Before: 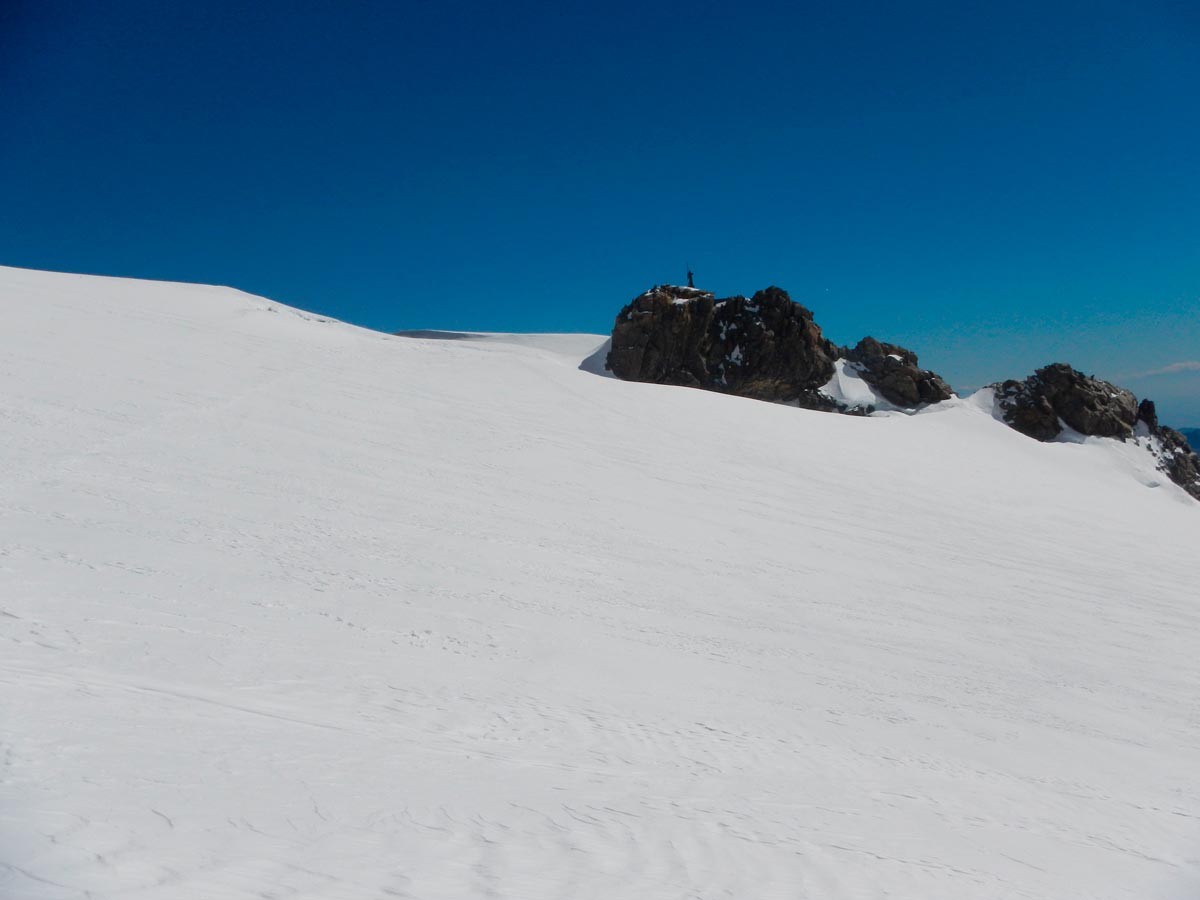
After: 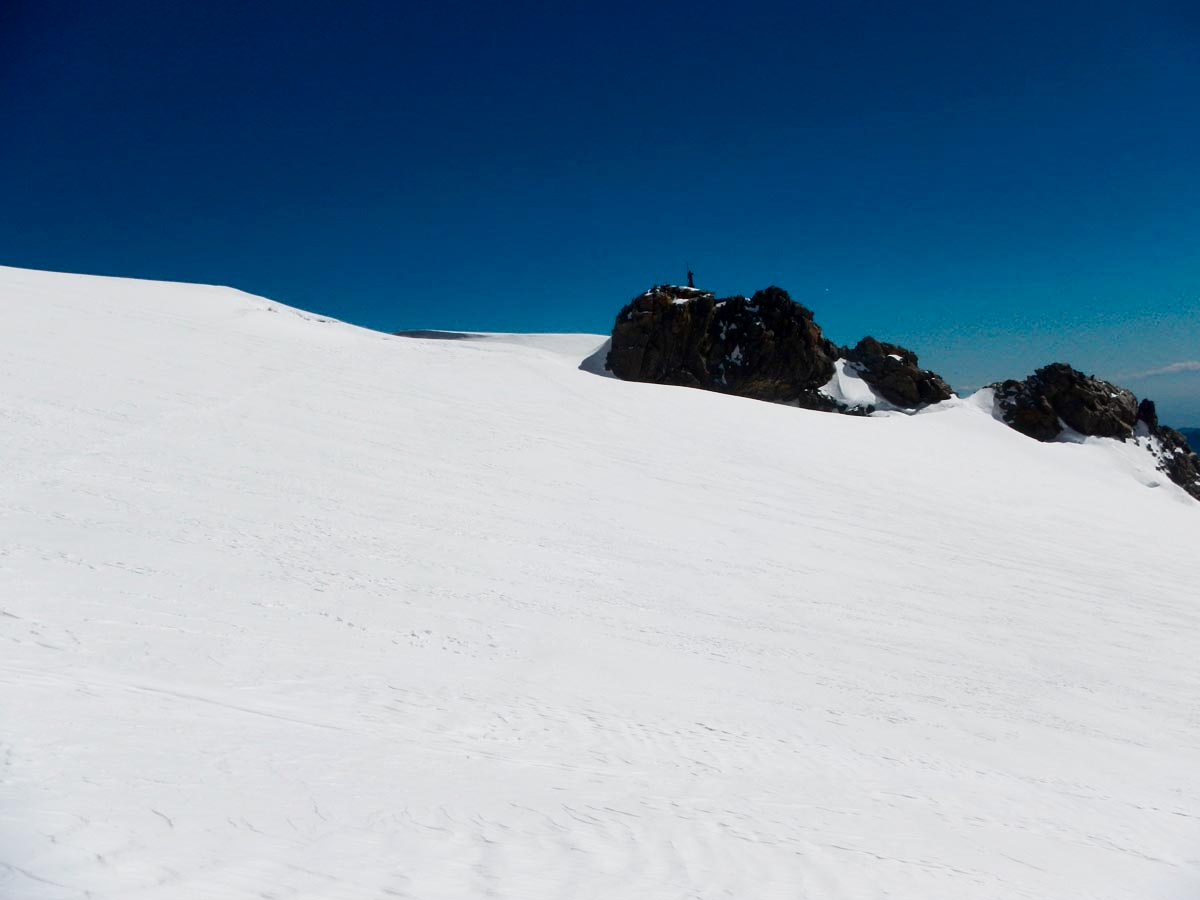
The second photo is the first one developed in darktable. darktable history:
contrast brightness saturation: contrast 0.28
local contrast: mode bilateral grid, contrast 20, coarseness 50, detail 120%, midtone range 0.2
